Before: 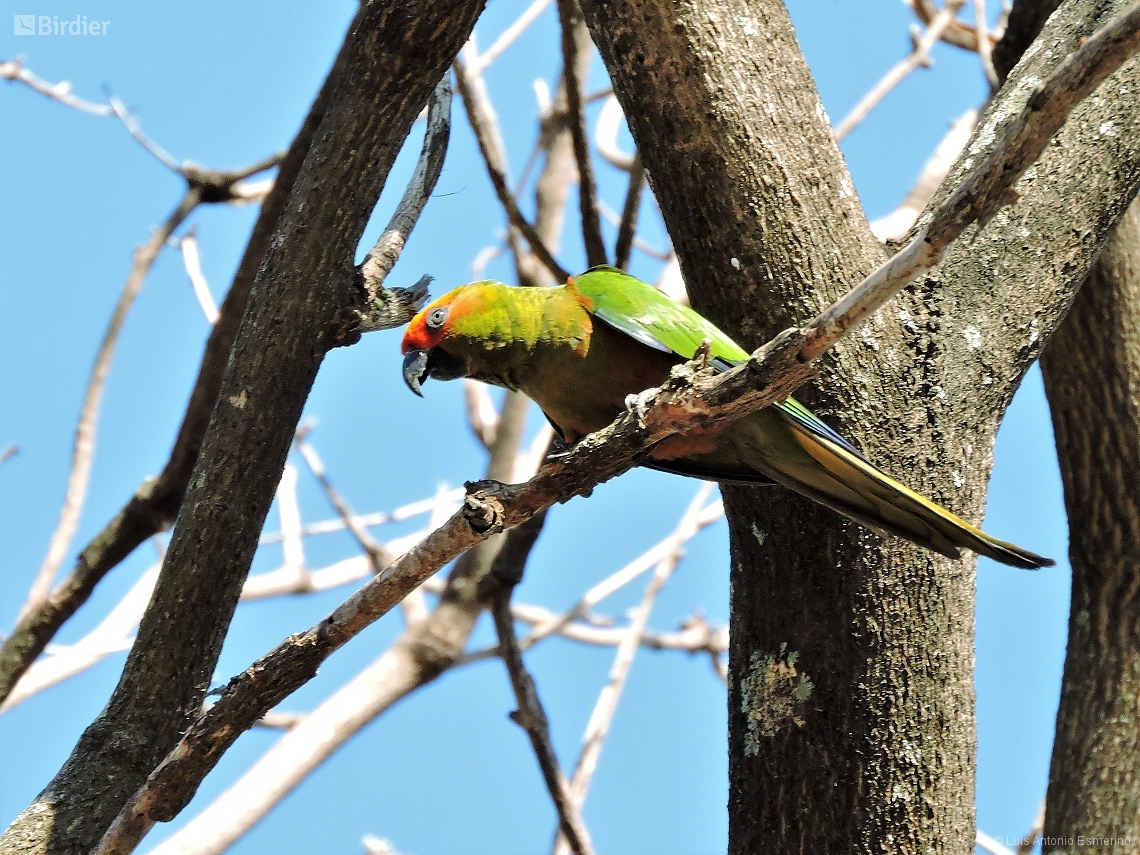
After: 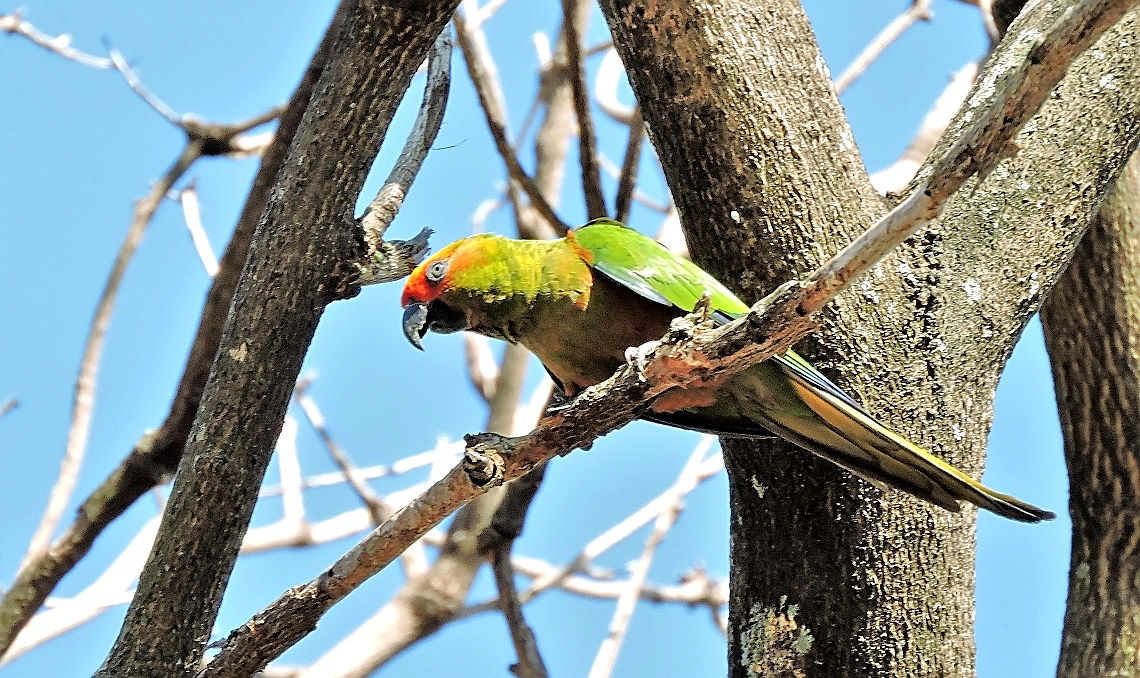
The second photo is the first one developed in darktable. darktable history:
tone equalizer: -7 EV 0.15 EV, -6 EV 0.6 EV, -5 EV 1.15 EV, -4 EV 1.33 EV, -3 EV 1.15 EV, -2 EV 0.6 EV, -1 EV 0.15 EV, mask exposure compensation -0.5 EV
sharpen: amount 0.575
local contrast: mode bilateral grid, contrast 20, coarseness 50, detail 120%, midtone range 0.2
crop and rotate: top 5.667%, bottom 14.937%
